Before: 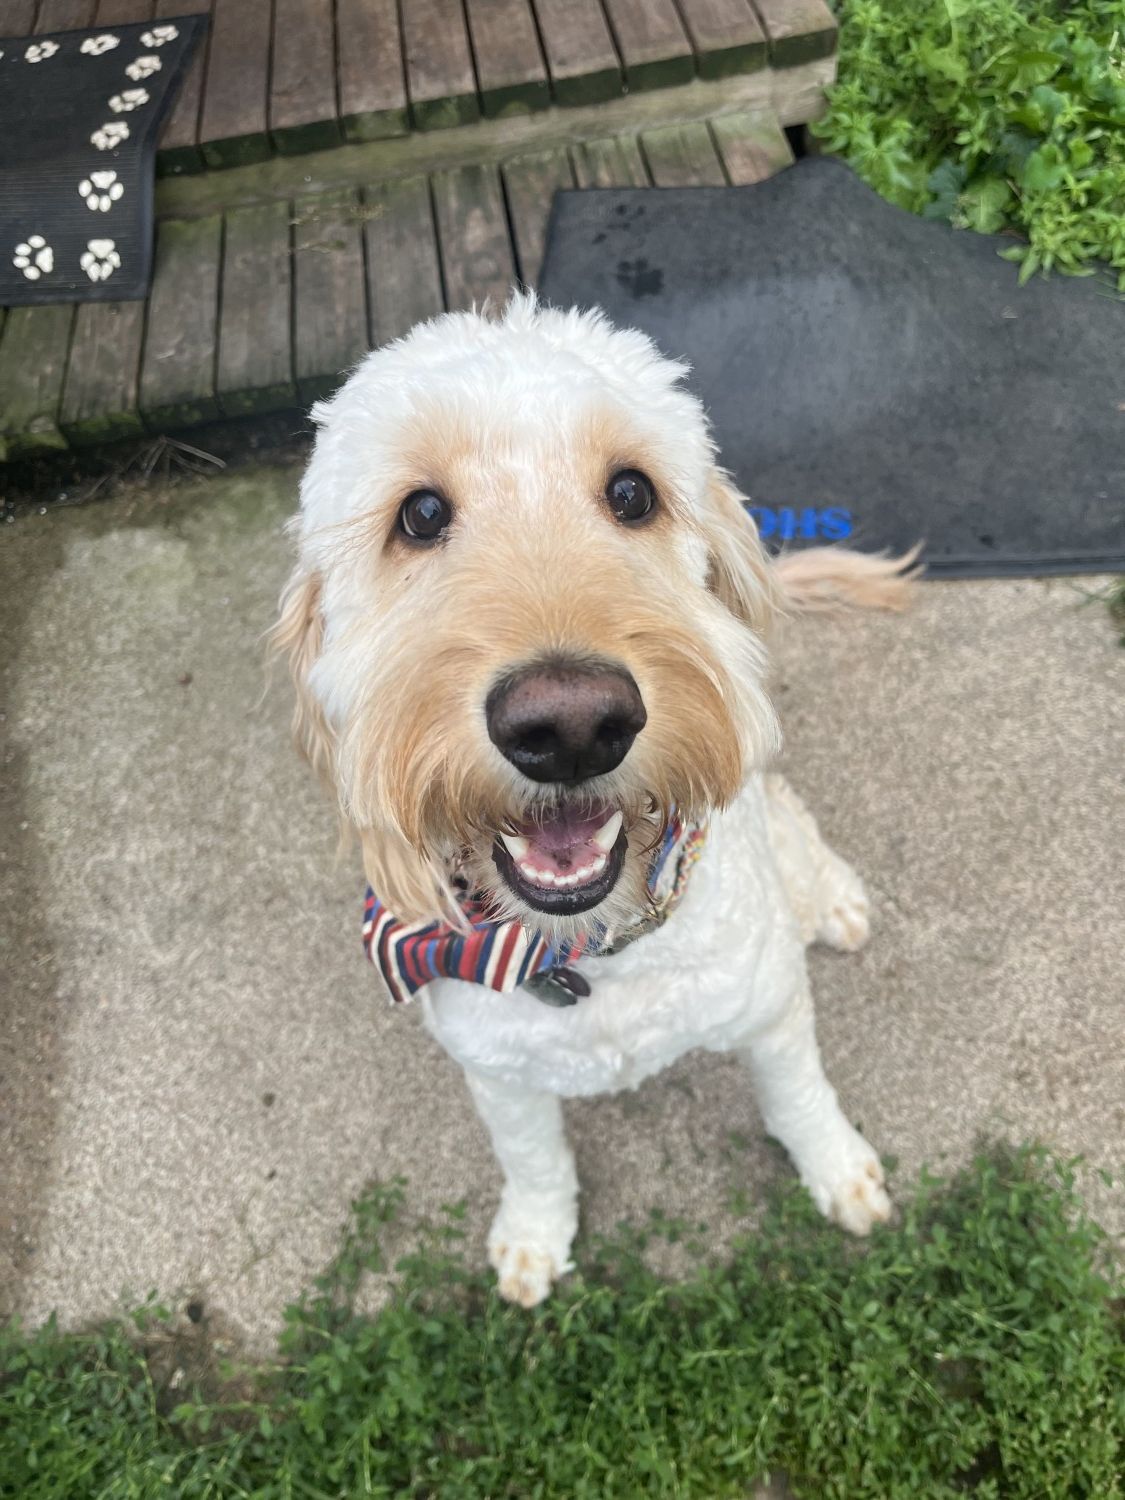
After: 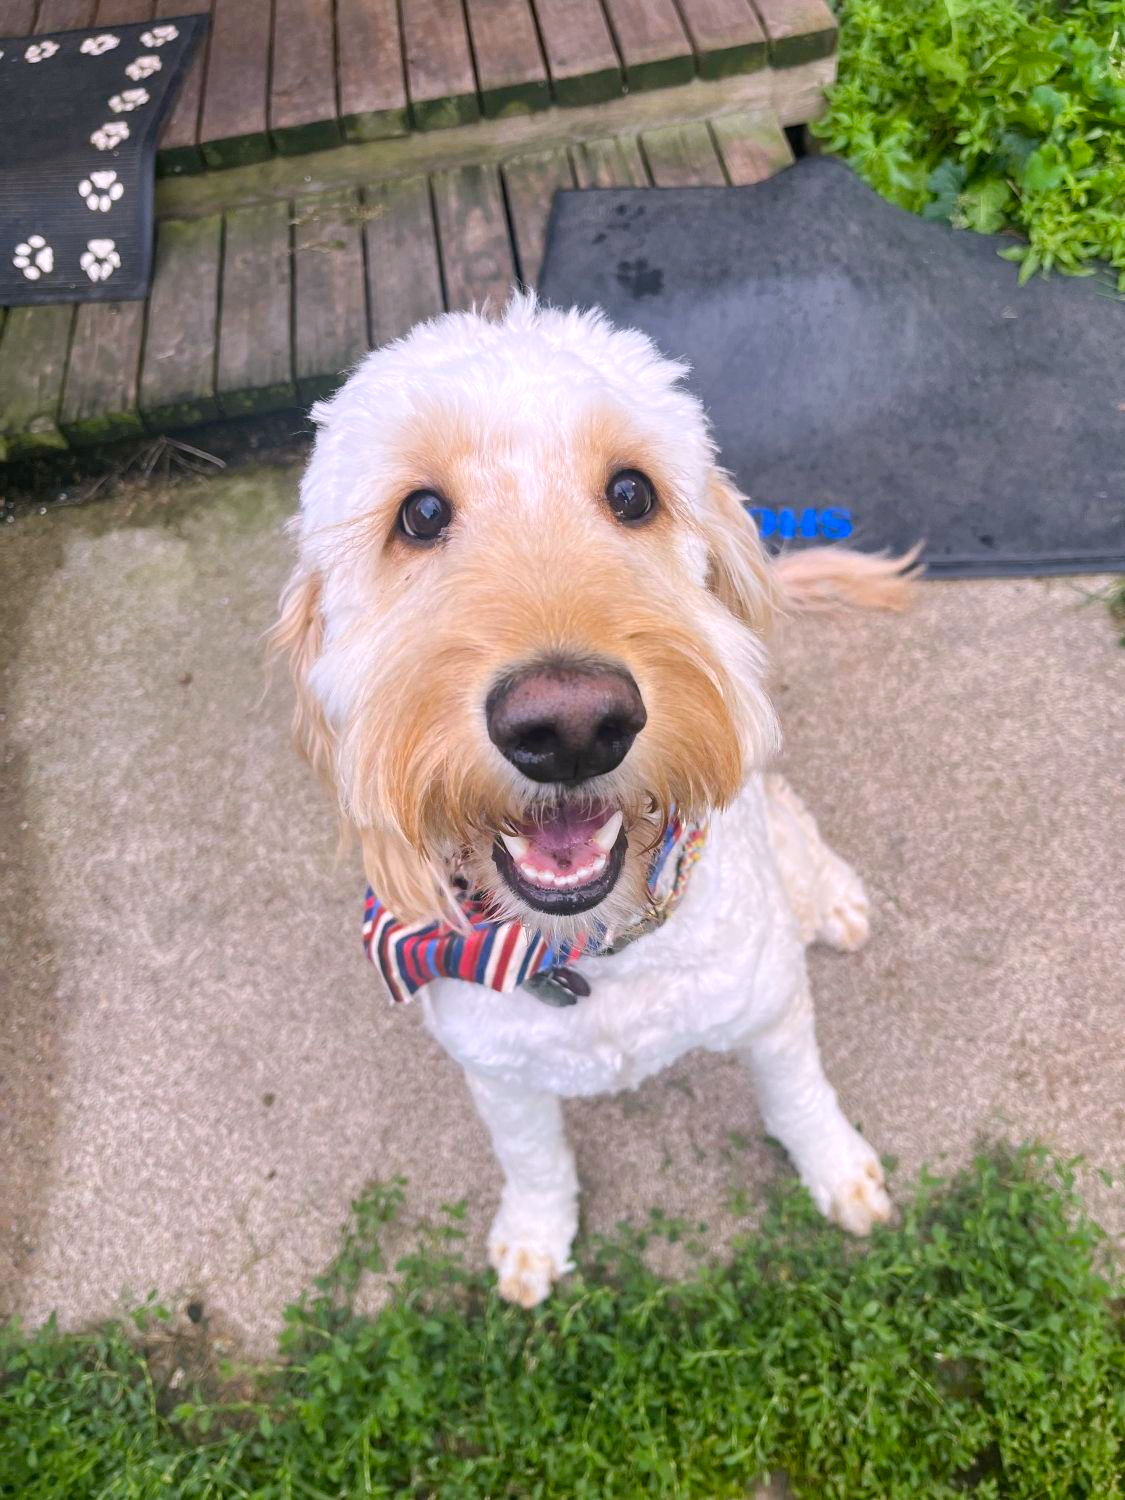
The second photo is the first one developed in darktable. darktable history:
white balance: red 1.05, blue 1.072
color balance rgb: perceptual saturation grading › global saturation 25%, perceptual brilliance grading › mid-tones 10%, perceptual brilliance grading › shadows 15%, global vibrance 20%
shadows and highlights: shadows 25, highlights -25
